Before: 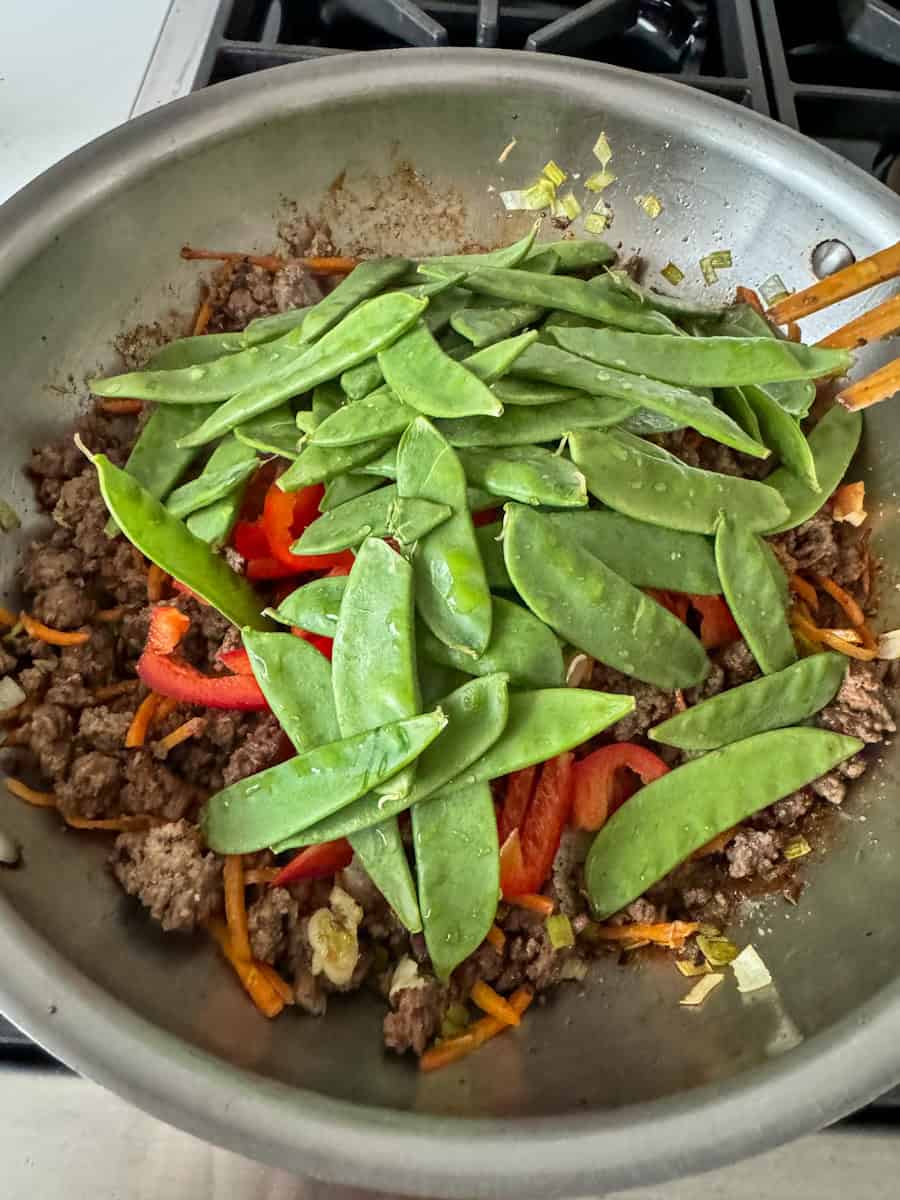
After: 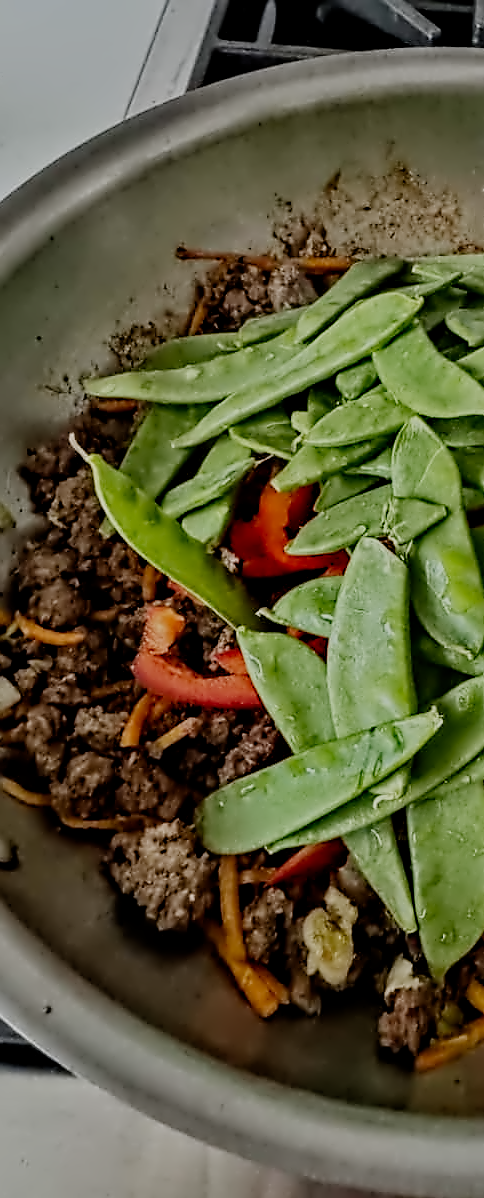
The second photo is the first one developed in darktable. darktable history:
crop: left 0.587%, right 45.588%, bottom 0.086%
sharpen: amount 0.2
contrast equalizer: octaves 7, y [[0.5, 0.542, 0.583, 0.625, 0.667, 0.708], [0.5 ×6], [0.5 ×6], [0, 0.033, 0.067, 0.1, 0.133, 0.167], [0, 0.05, 0.1, 0.15, 0.2, 0.25]]
filmic rgb: middle gray luminance 30%, black relative exposure -9 EV, white relative exposure 7 EV, threshold 6 EV, target black luminance 0%, hardness 2.94, latitude 2.04%, contrast 0.963, highlights saturation mix 5%, shadows ↔ highlights balance 12.16%, add noise in highlights 0, preserve chrominance no, color science v3 (2019), use custom middle-gray values true, iterations of high-quality reconstruction 0, contrast in highlights soft, enable highlight reconstruction true
